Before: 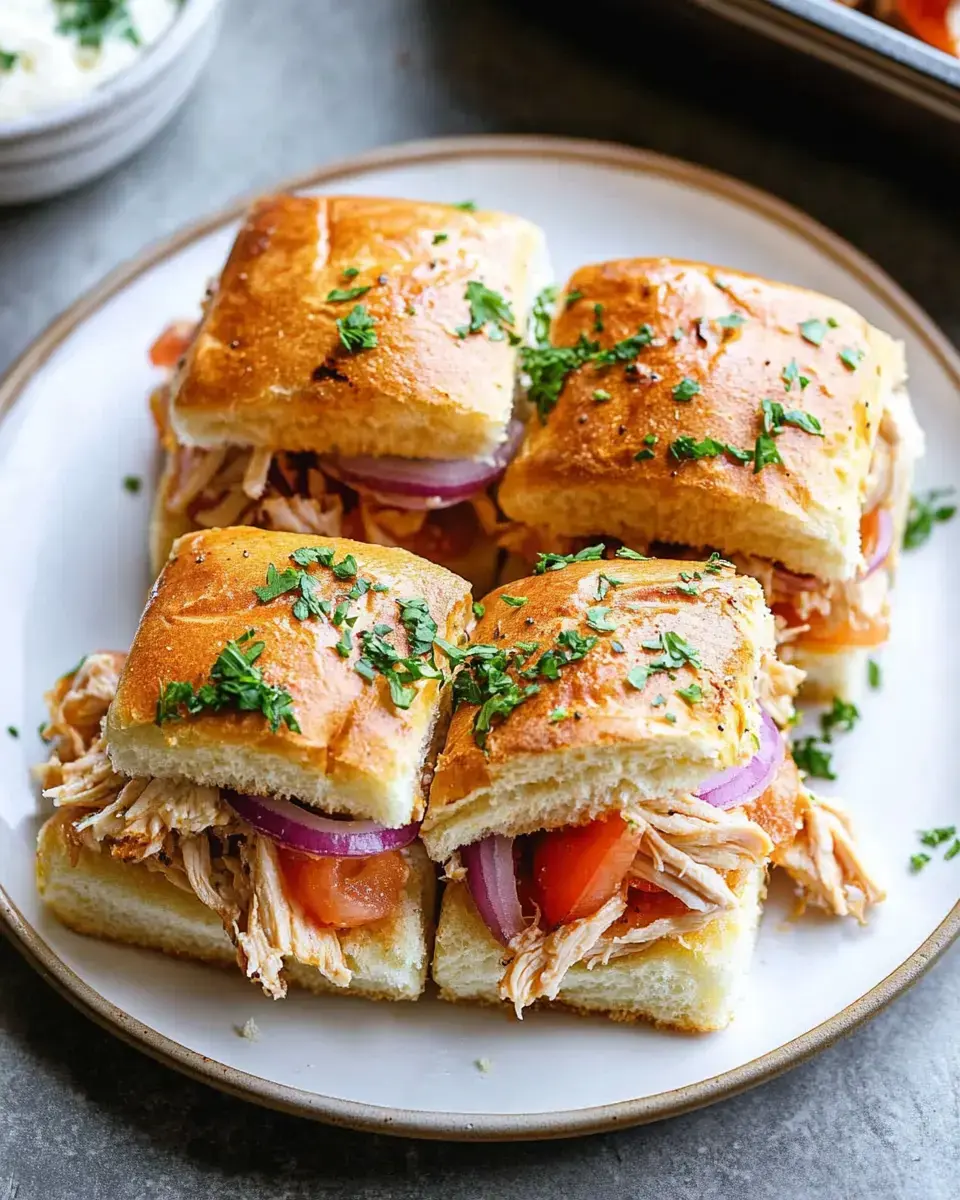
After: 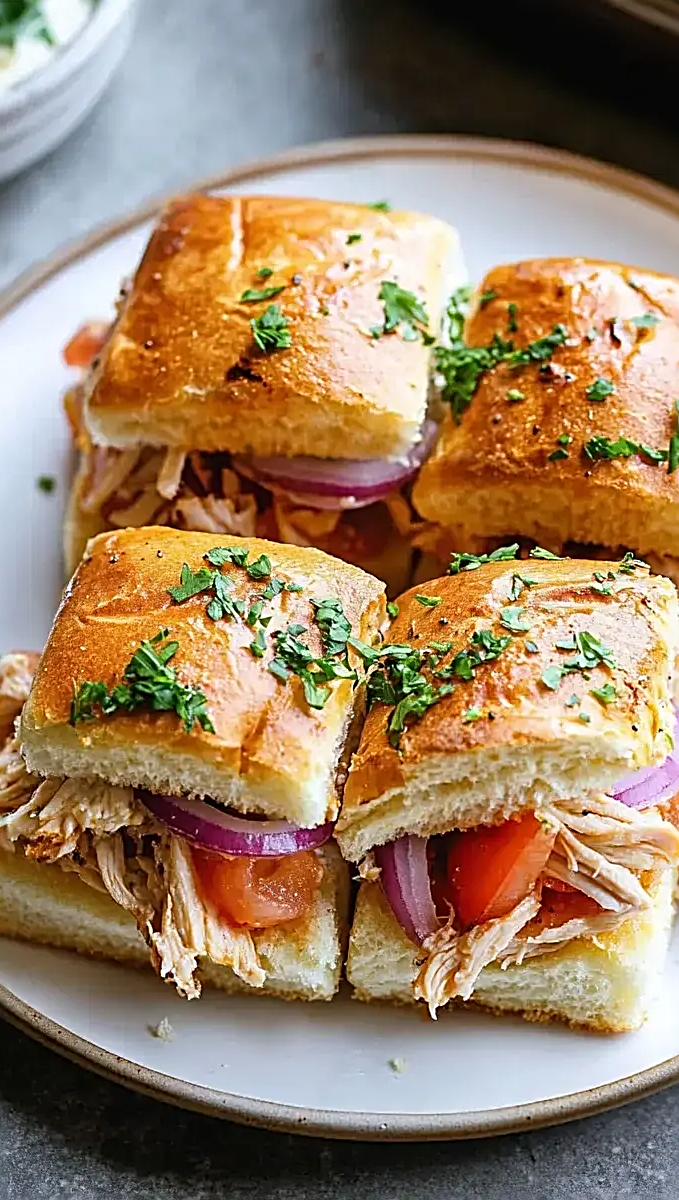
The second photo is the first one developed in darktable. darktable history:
sharpen: radius 2.584, amount 0.688
crop and rotate: left 9.061%, right 20.142%
